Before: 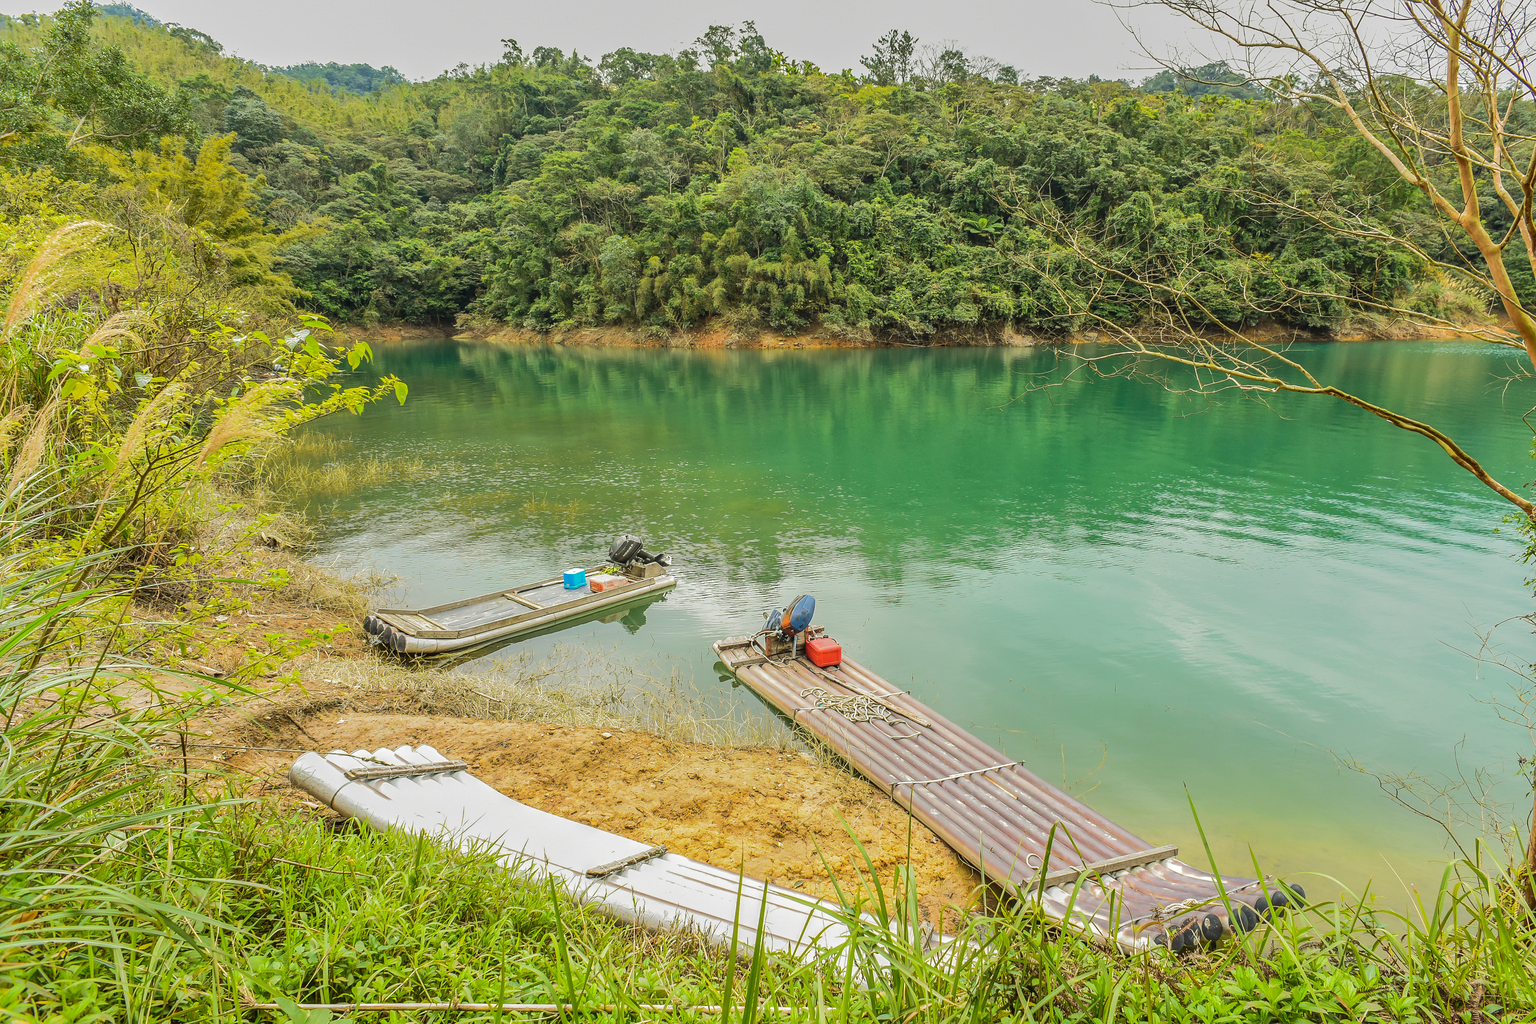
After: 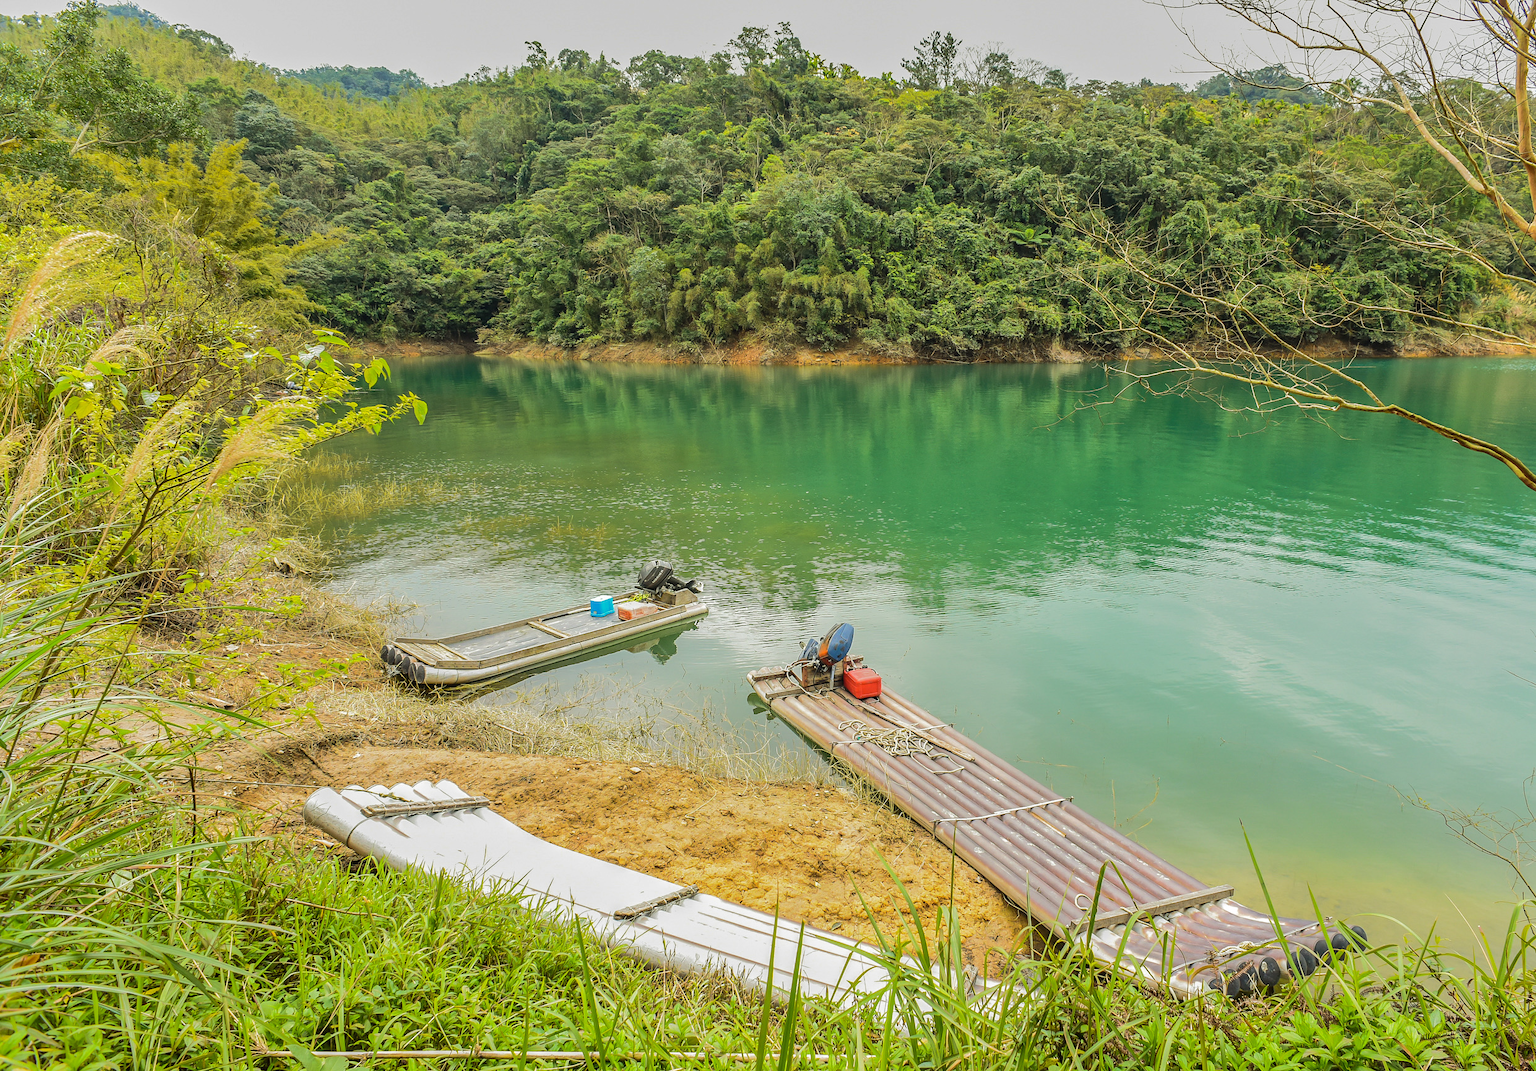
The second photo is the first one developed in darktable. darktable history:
crop: right 4.485%, bottom 0.018%
